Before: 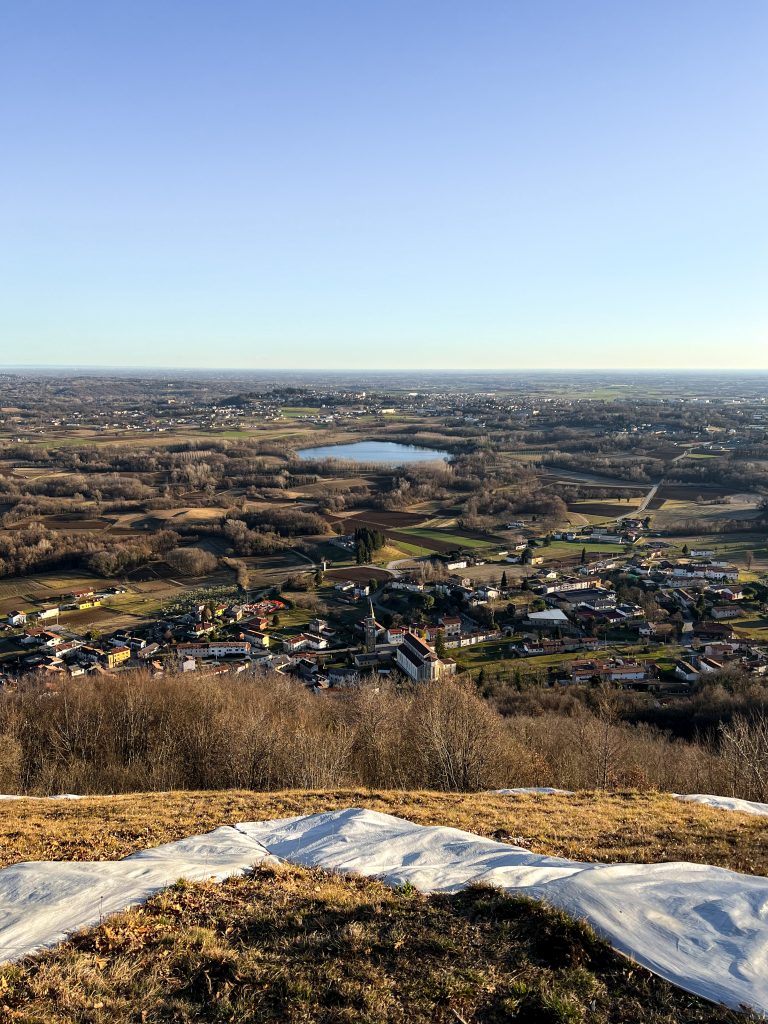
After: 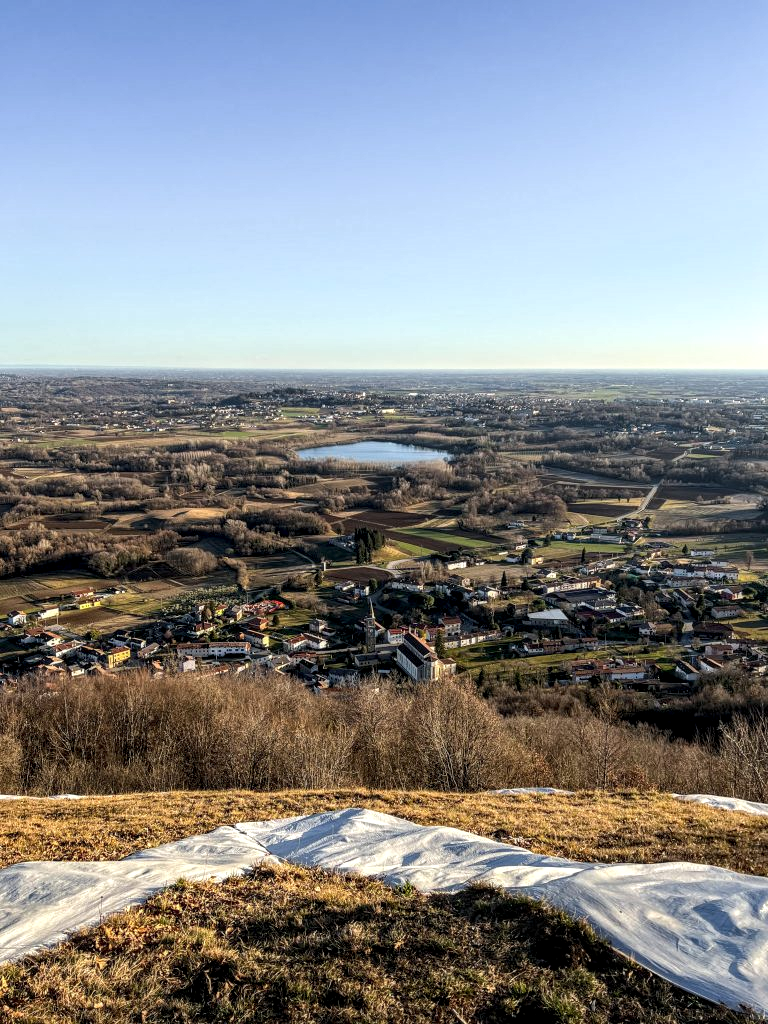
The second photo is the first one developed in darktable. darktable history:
local contrast: highlights 62%, detail 143%, midtone range 0.428
